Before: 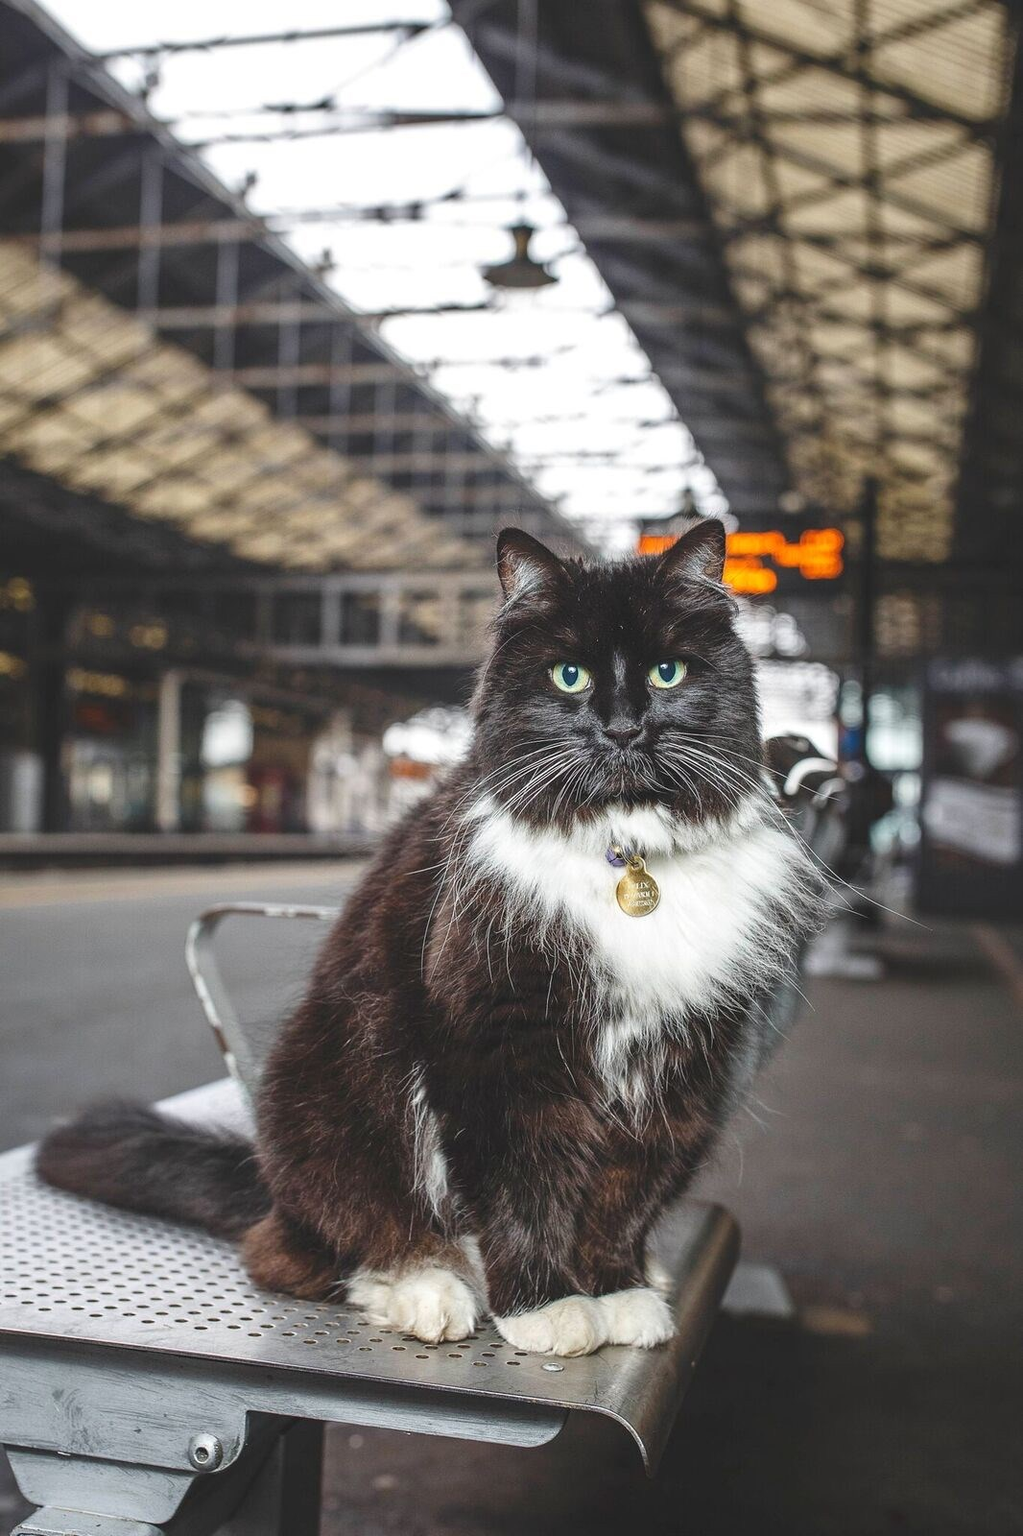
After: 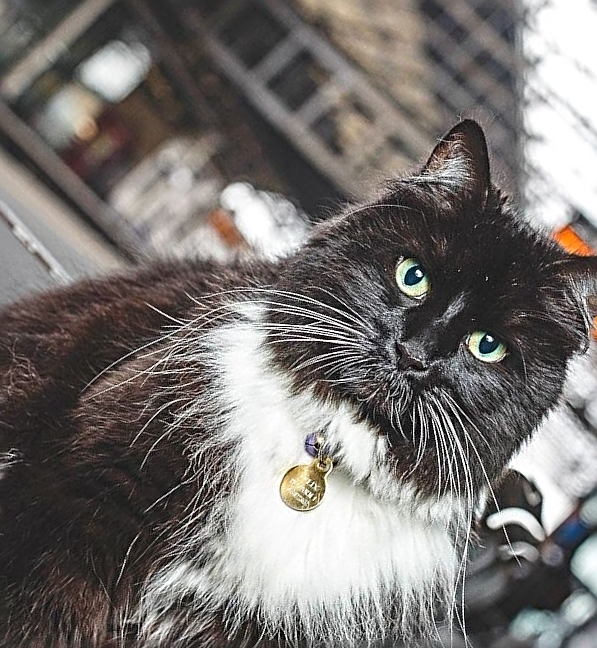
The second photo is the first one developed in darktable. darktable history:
crop and rotate: angle -44.74°, top 16.69%, right 0.962%, bottom 11.666%
contrast brightness saturation: contrast 0.08, saturation 0.021
sharpen: radius 2.997, amount 0.768
